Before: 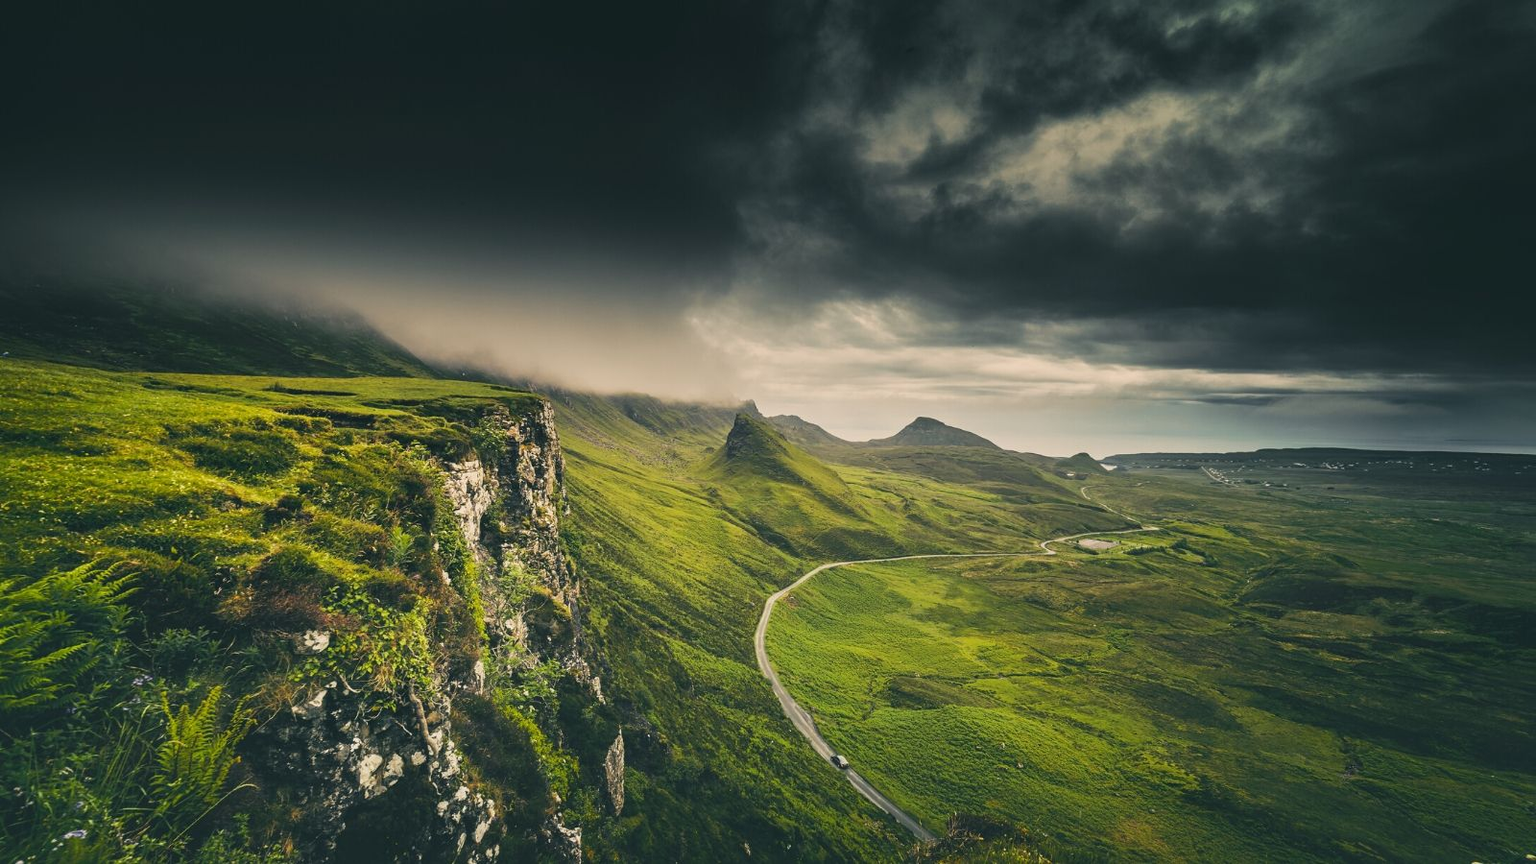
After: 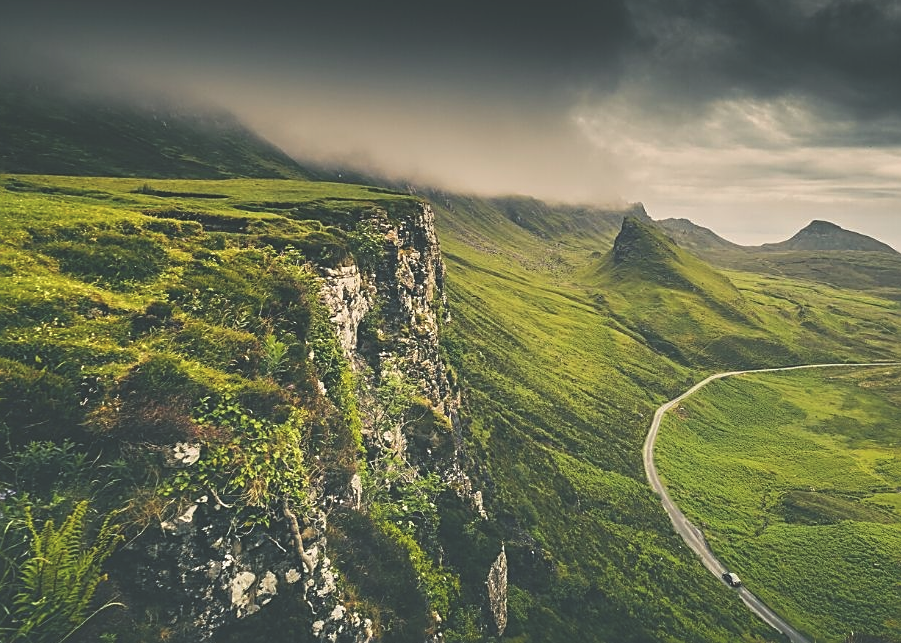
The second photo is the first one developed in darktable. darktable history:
exposure: black level correction -0.028, compensate highlight preservation false
crop: left 8.966%, top 23.852%, right 34.699%, bottom 4.703%
sharpen: on, module defaults
